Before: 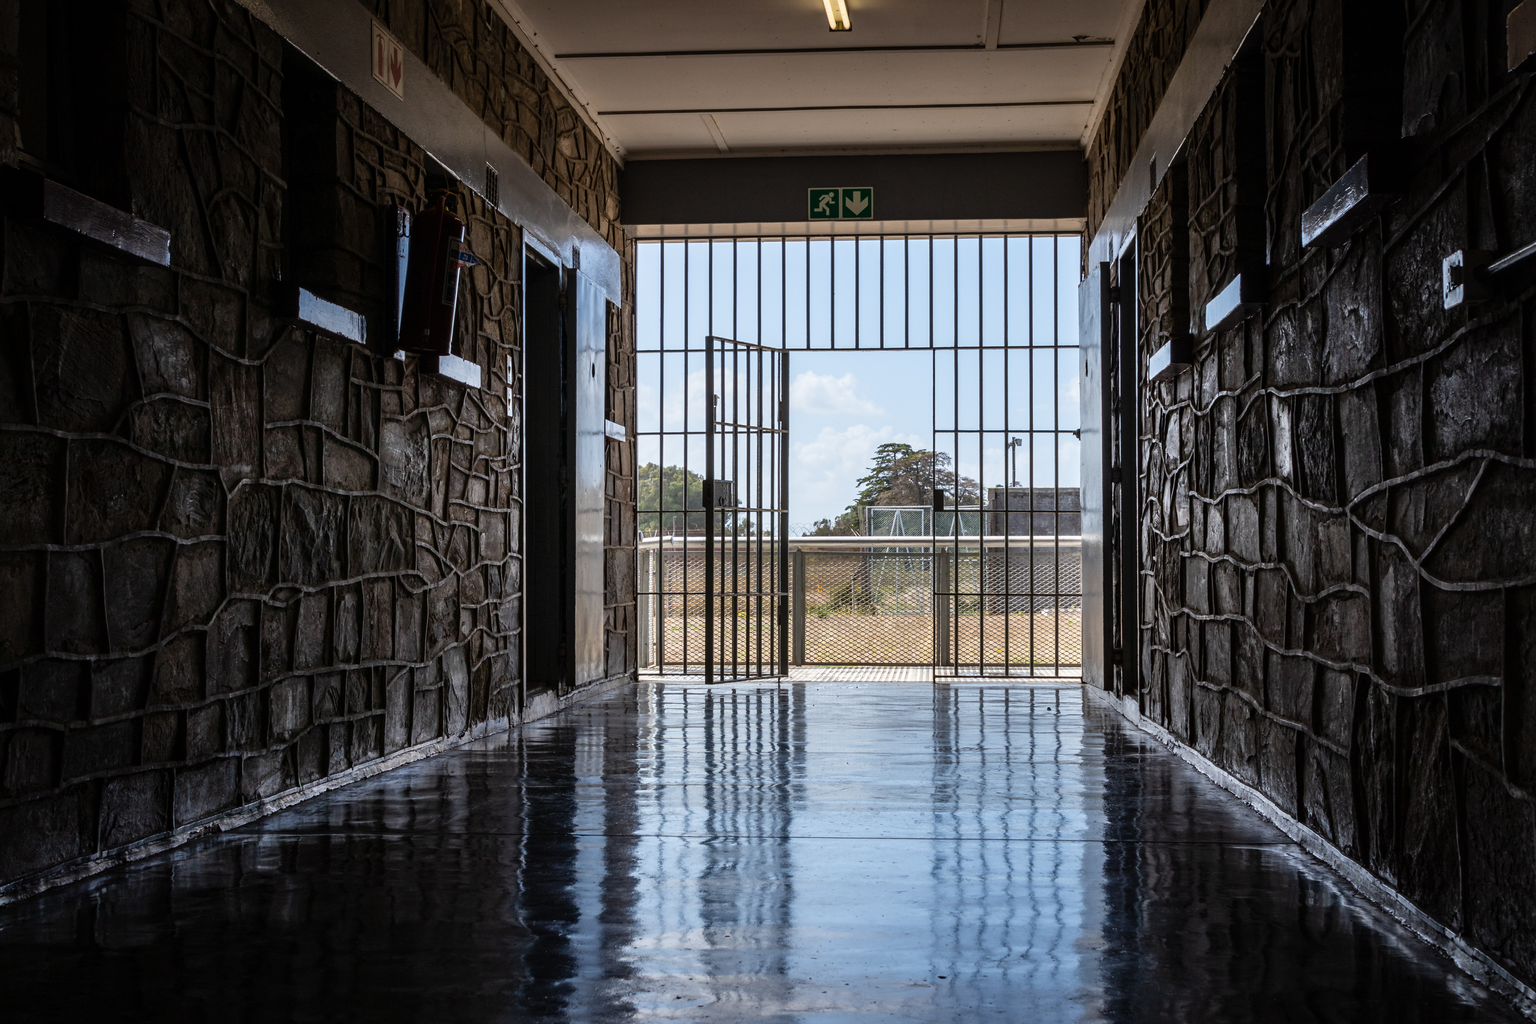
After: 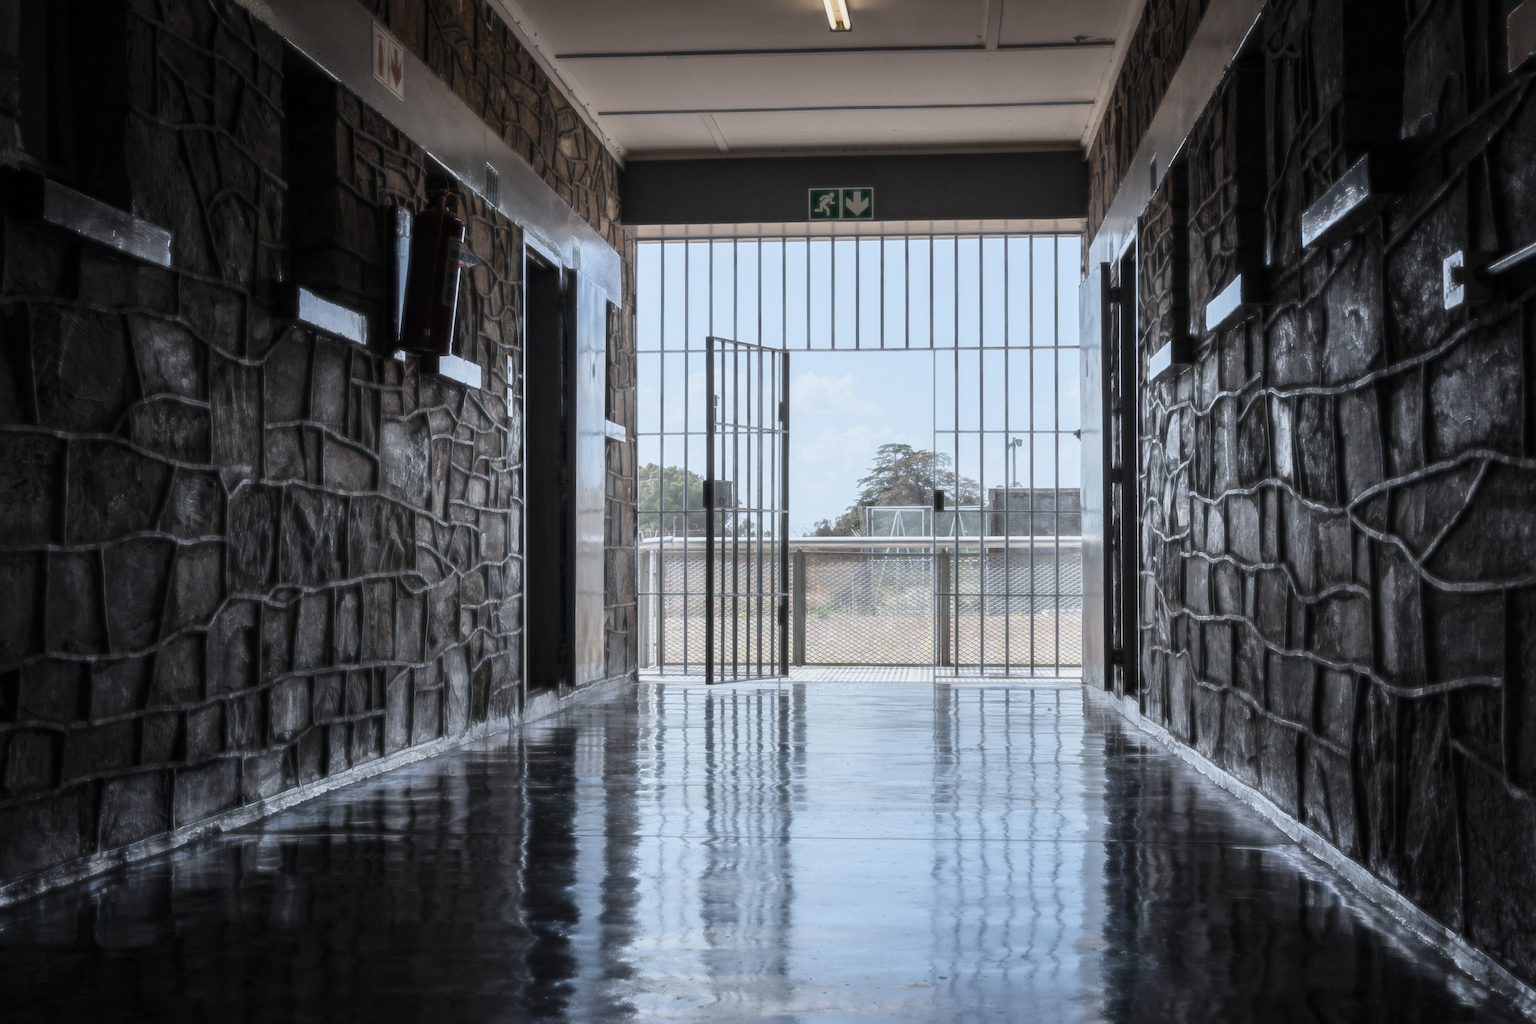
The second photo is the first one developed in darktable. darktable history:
haze removal: strength -0.9, distance 0.225, compatibility mode true, adaptive false | blend: blend mode normal, opacity 15%; mask: uniform (no mask)
